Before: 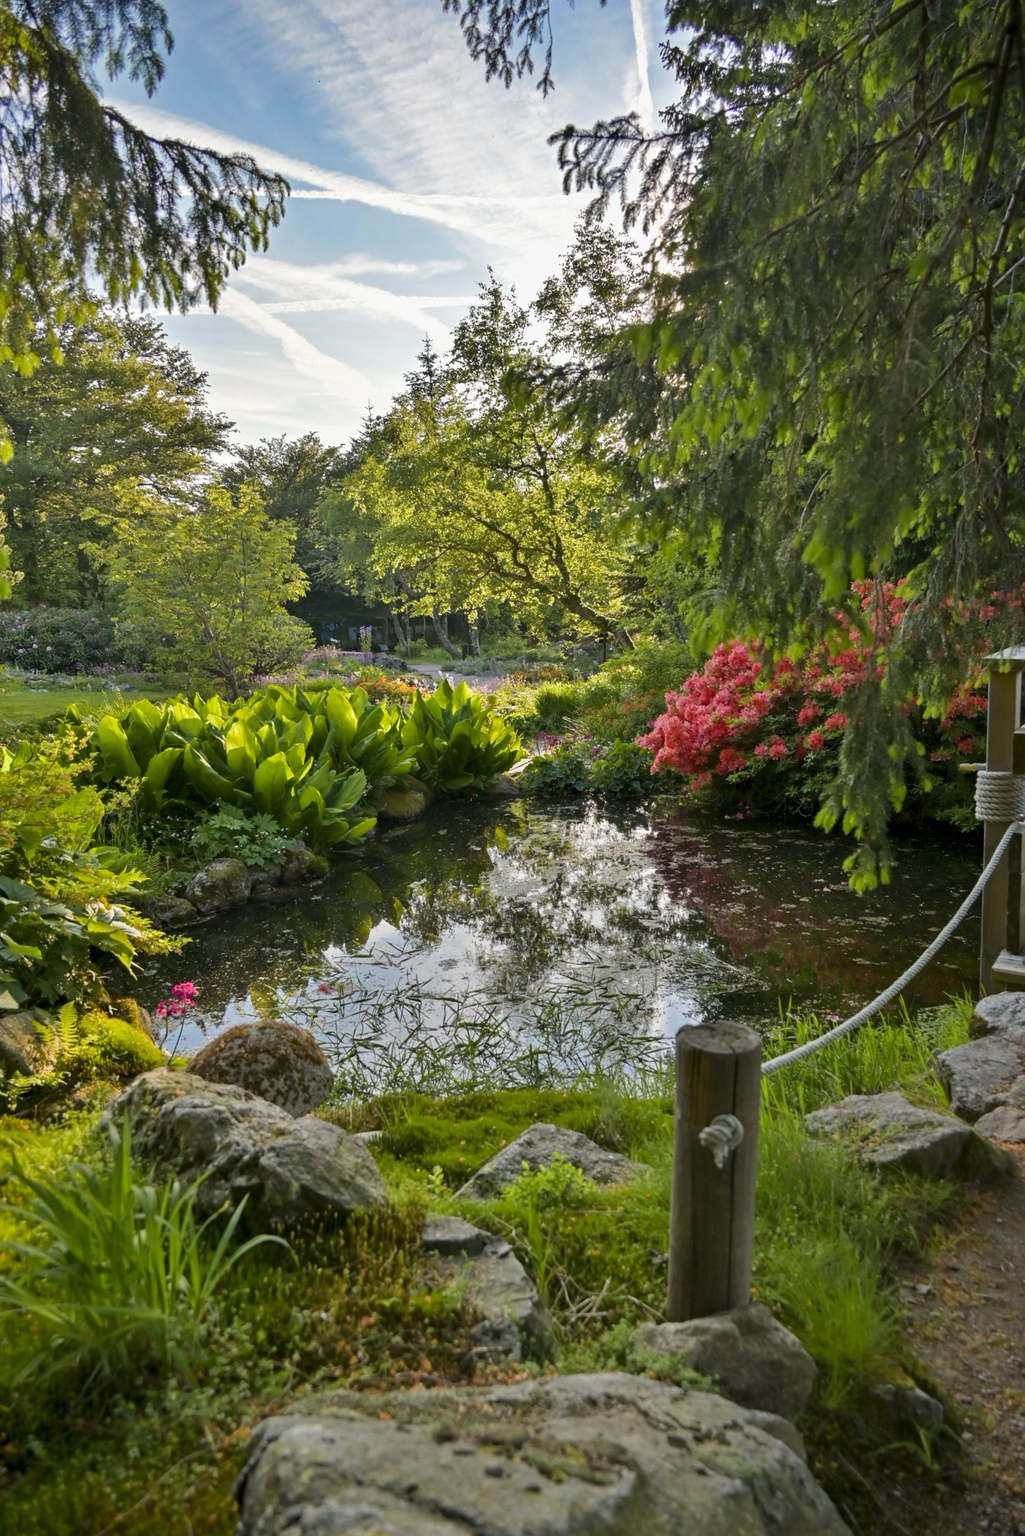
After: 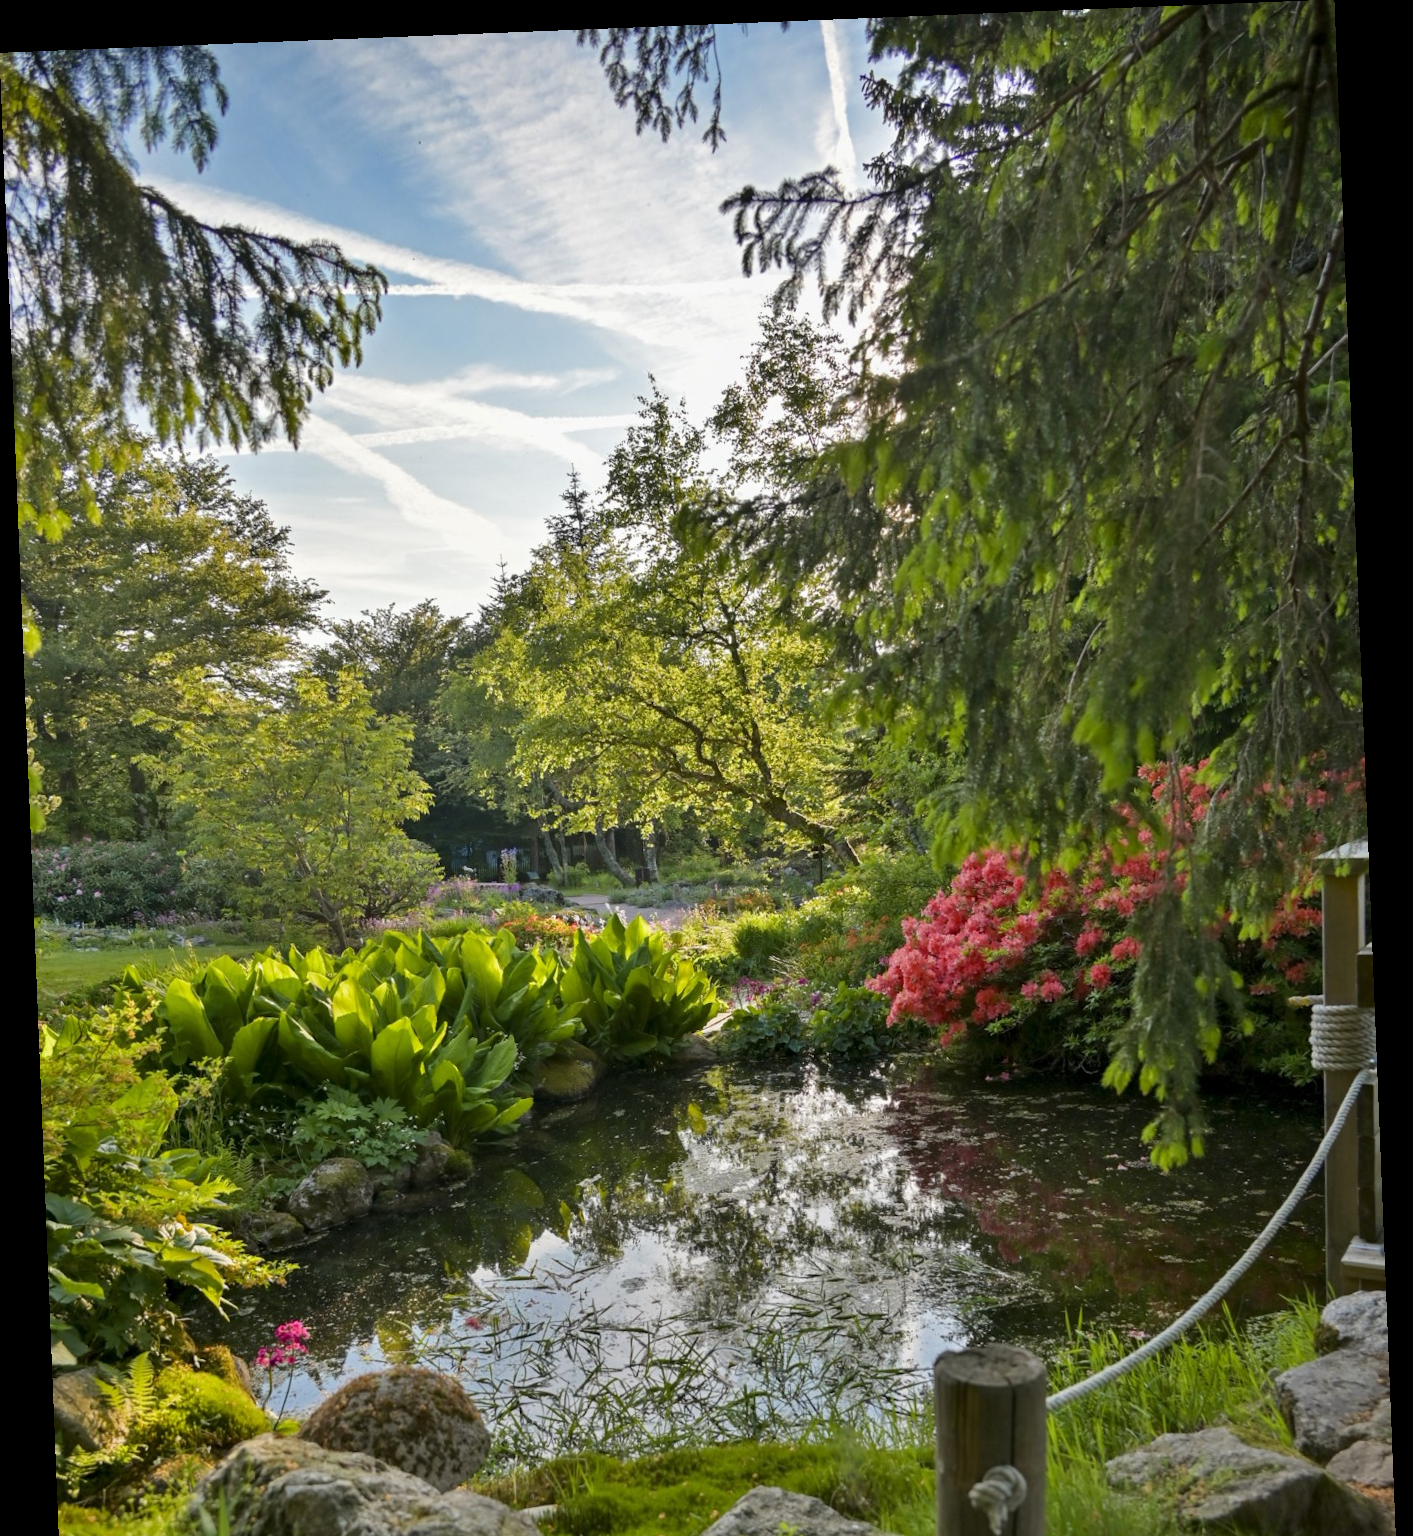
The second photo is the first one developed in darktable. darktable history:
crop: bottom 24.967%
rotate and perspective: rotation -2.29°, automatic cropping off
